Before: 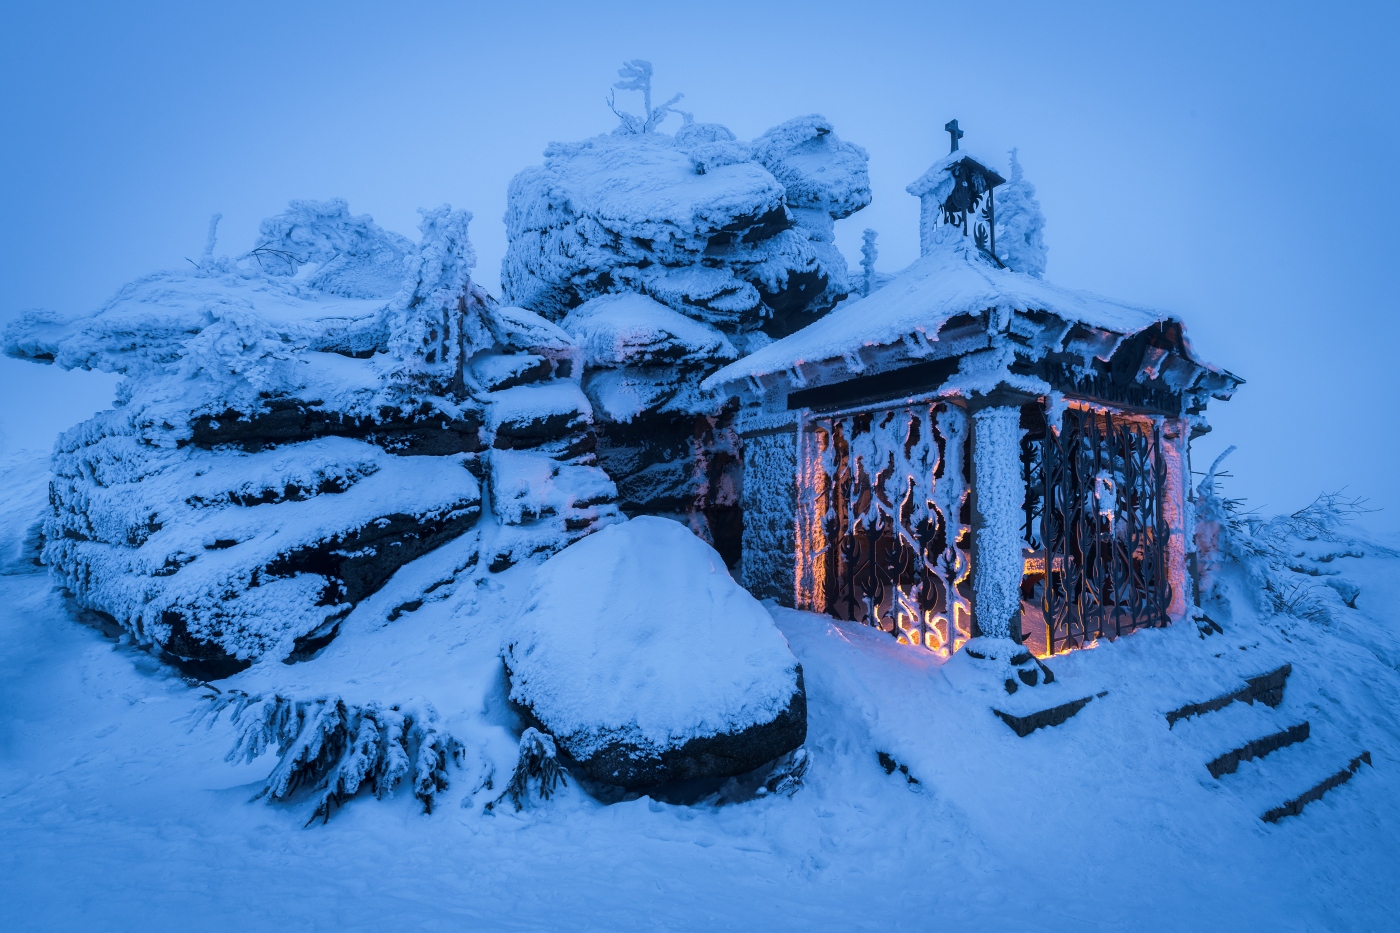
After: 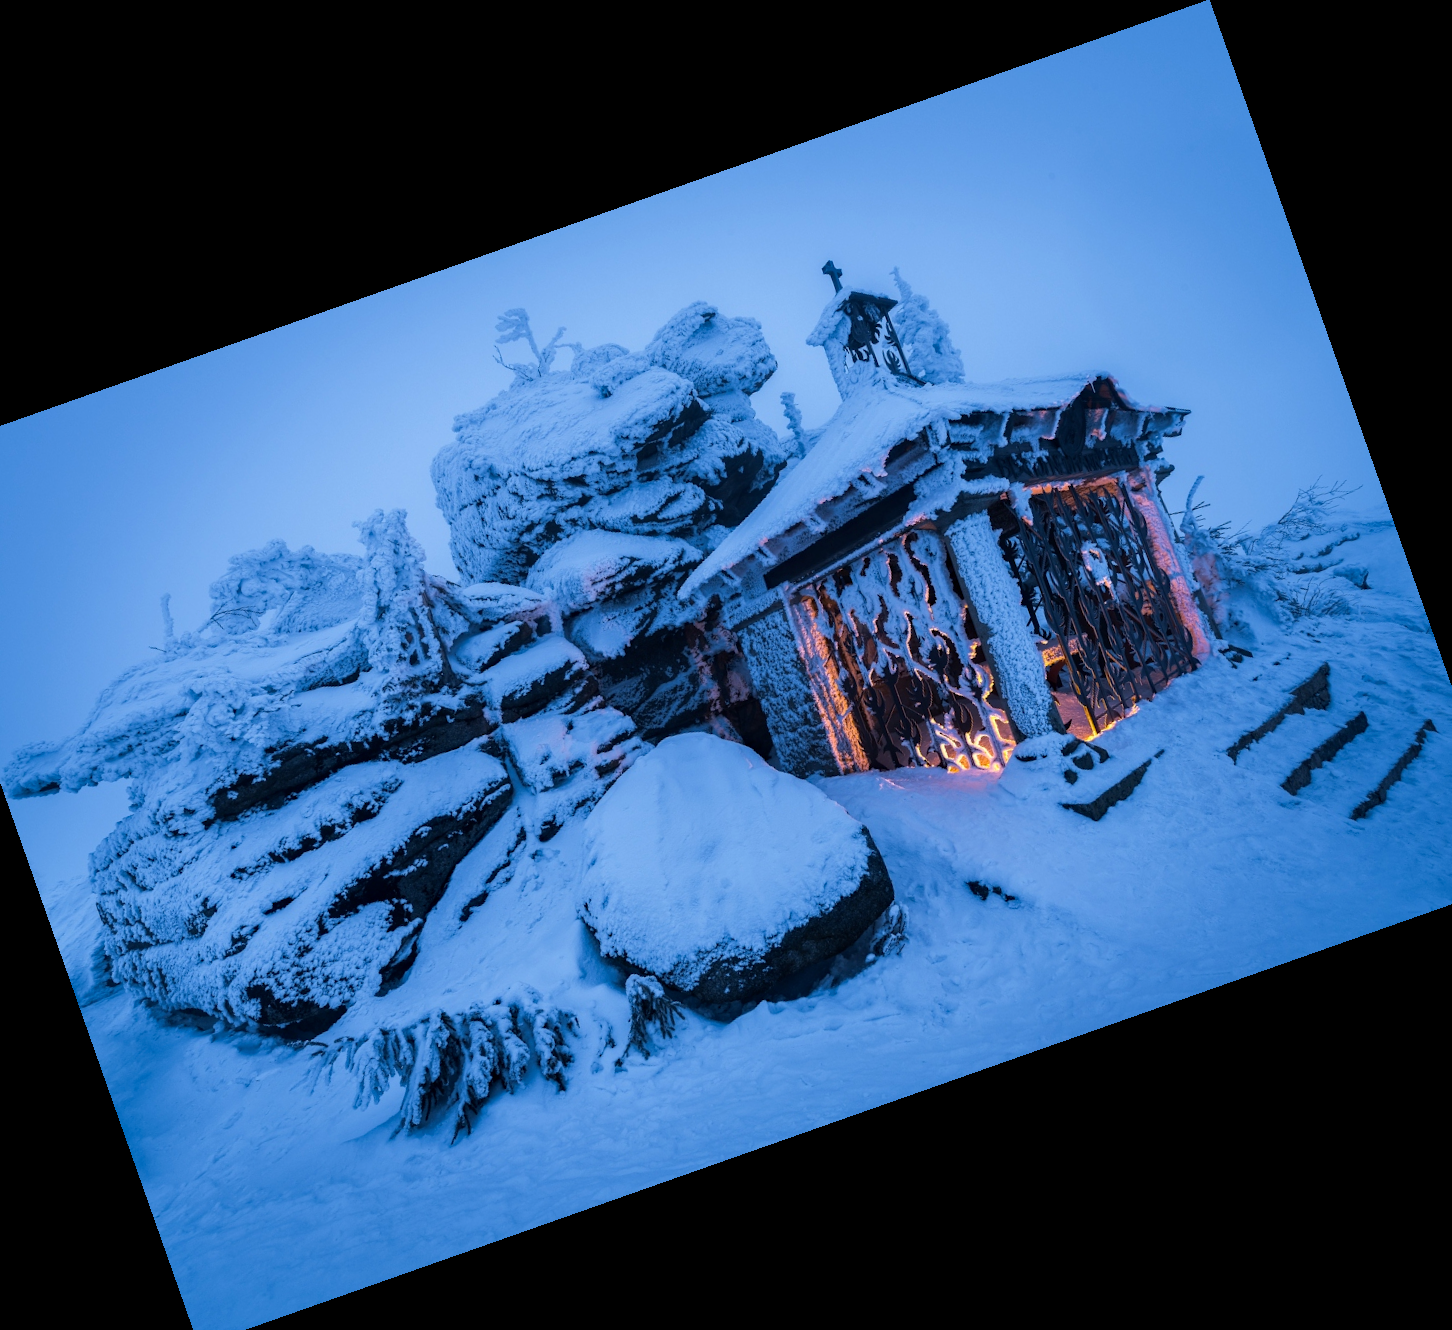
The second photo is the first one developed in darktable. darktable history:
haze removal: compatibility mode true, adaptive false
crop and rotate: angle 19.43°, left 6.812%, right 4.125%, bottom 1.087%
